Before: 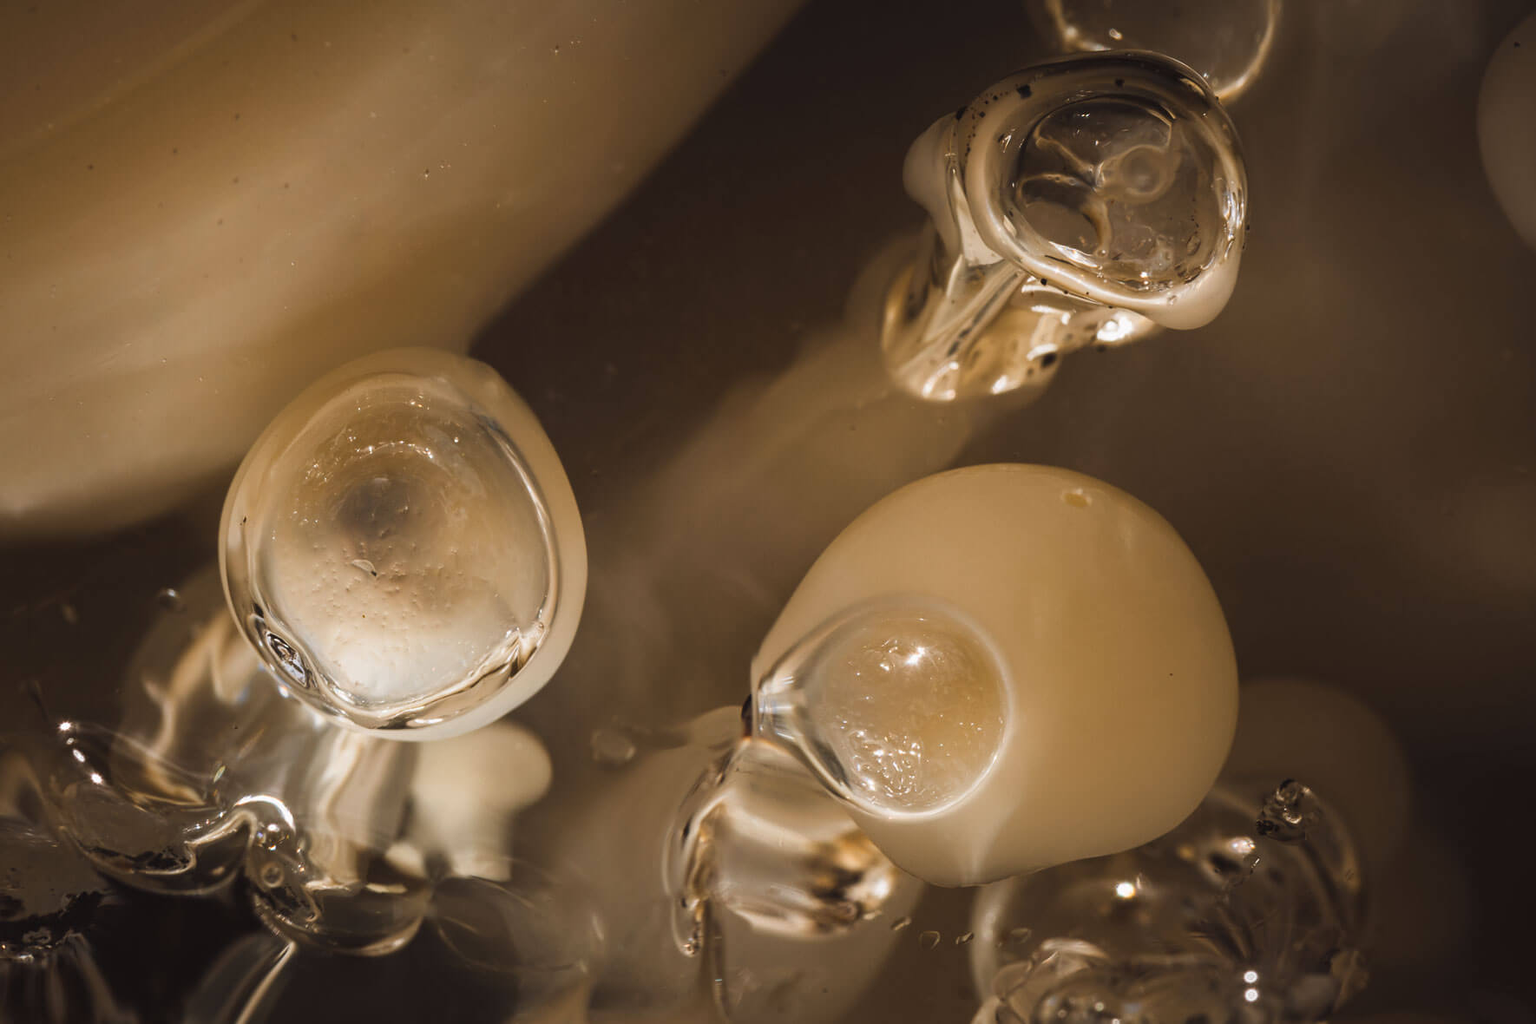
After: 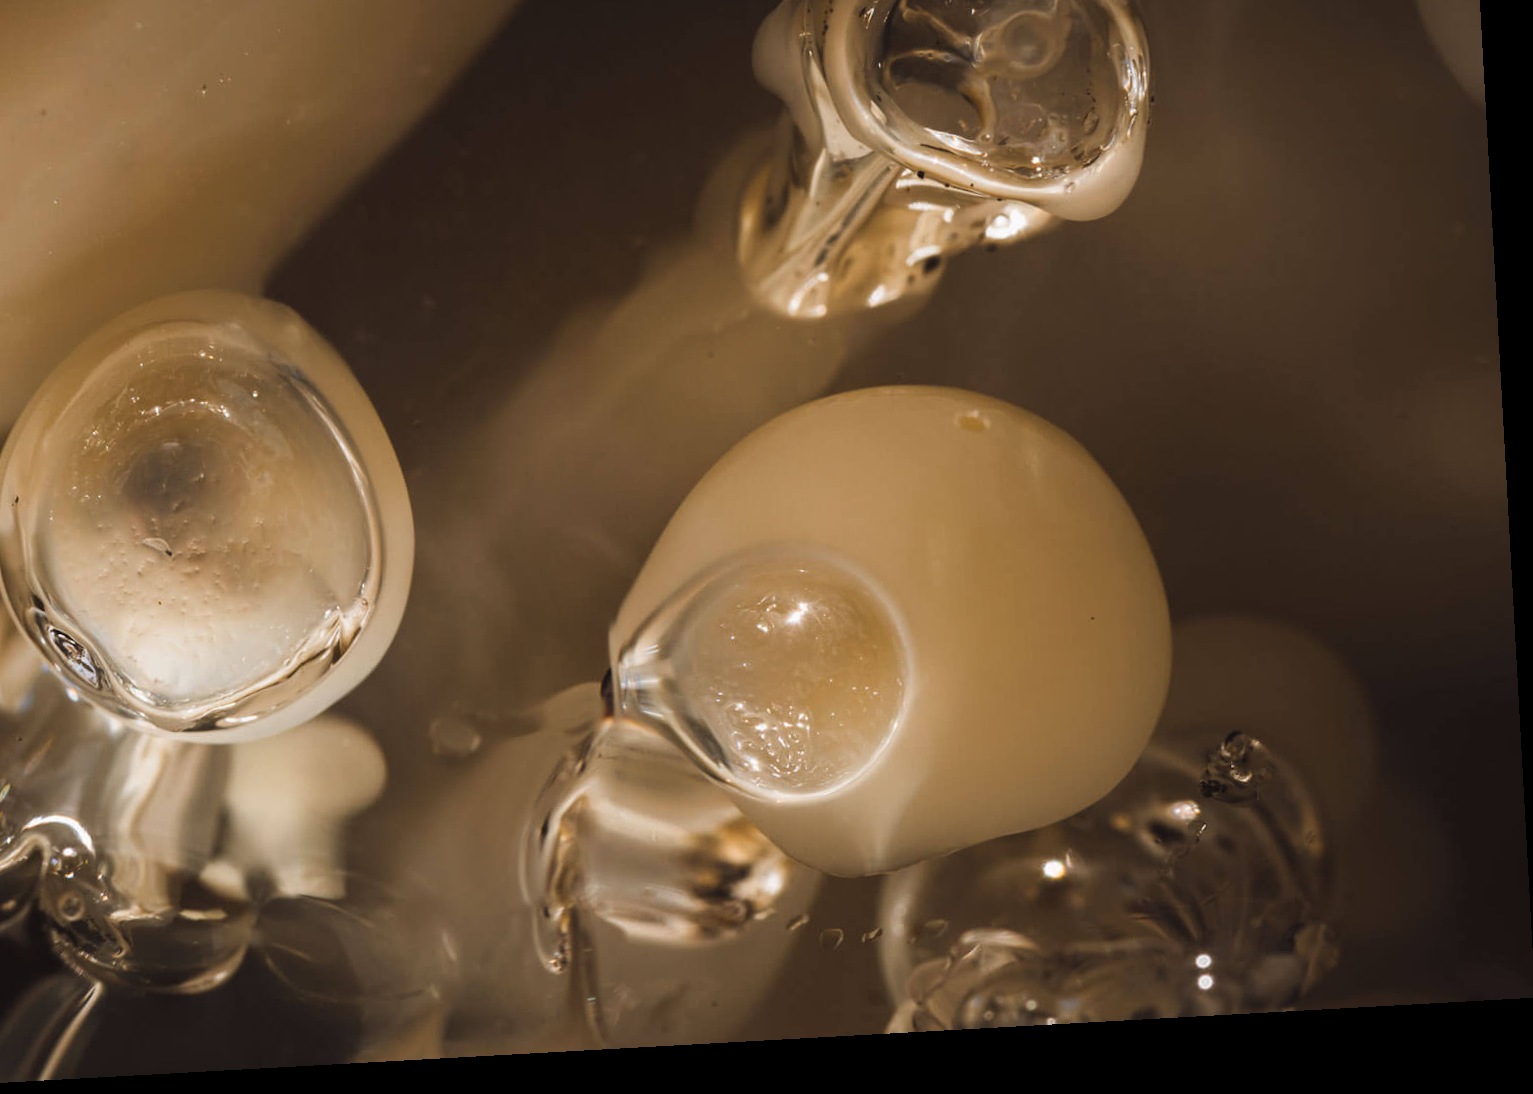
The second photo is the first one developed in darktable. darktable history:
crop: left 16.315%, top 14.246%
rotate and perspective: rotation -3.18°, automatic cropping off
